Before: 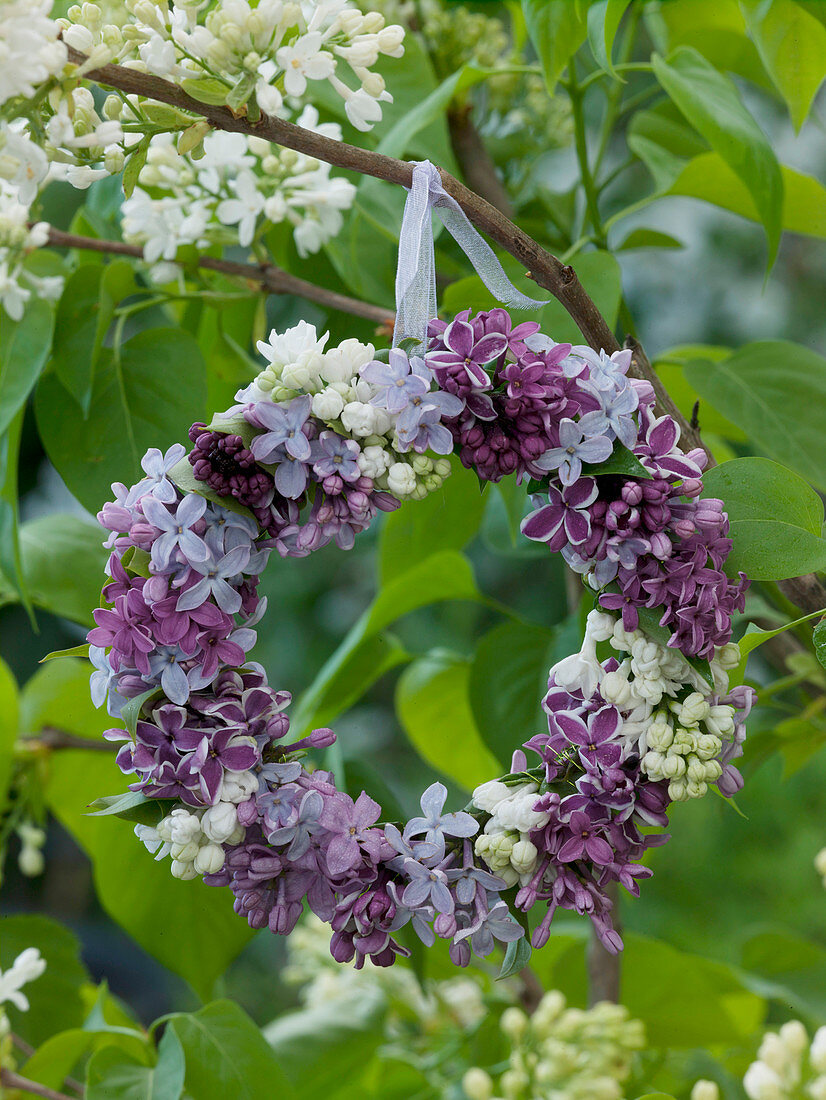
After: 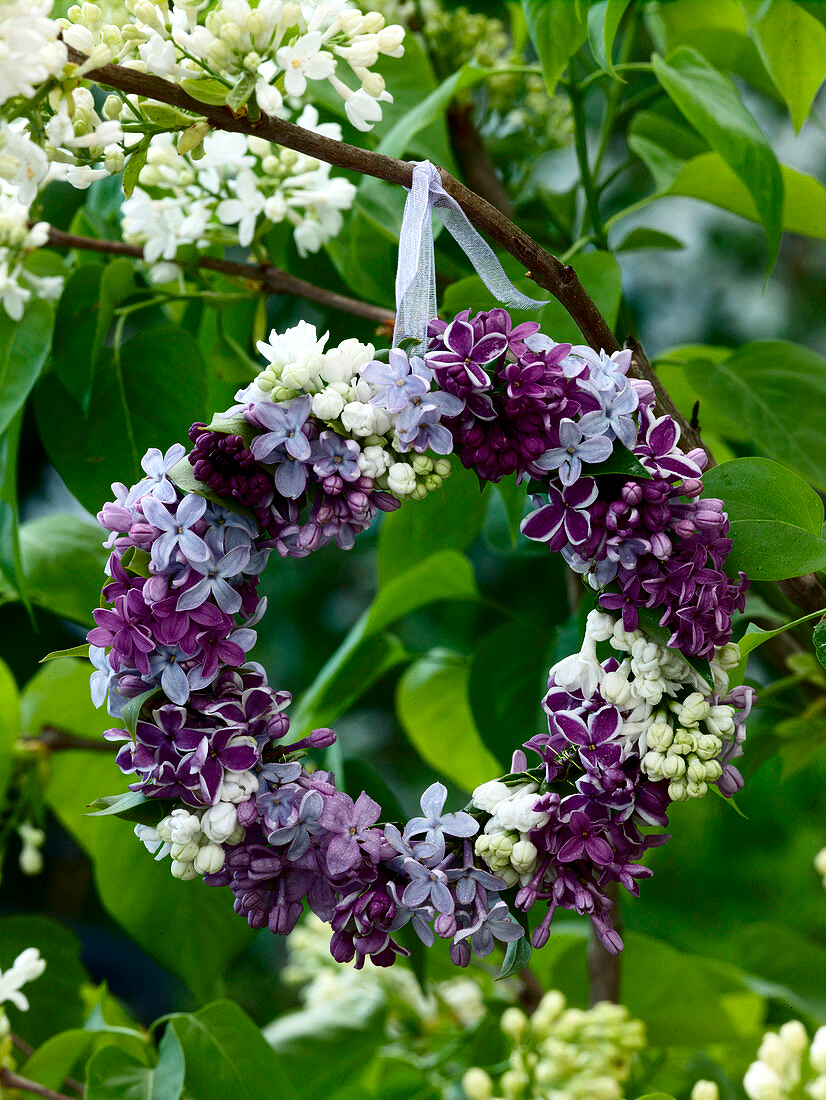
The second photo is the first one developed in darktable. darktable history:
tone equalizer: -8 EV -0.392 EV, -7 EV -0.36 EV, -6 EV -0.369 EV, -5 EV -0.244 EV, -3 EV 0.235 EV, -2 EV 0.348 EV, -1 EV 0.373 EV, +0 EV 0.402 EV
exposure: black level correction 0.005, exposure 0.003 EV, compensate highlight preservation false
contrast brightness saturation: contrast 0.187, brightness -0.241, saturation 0.12
